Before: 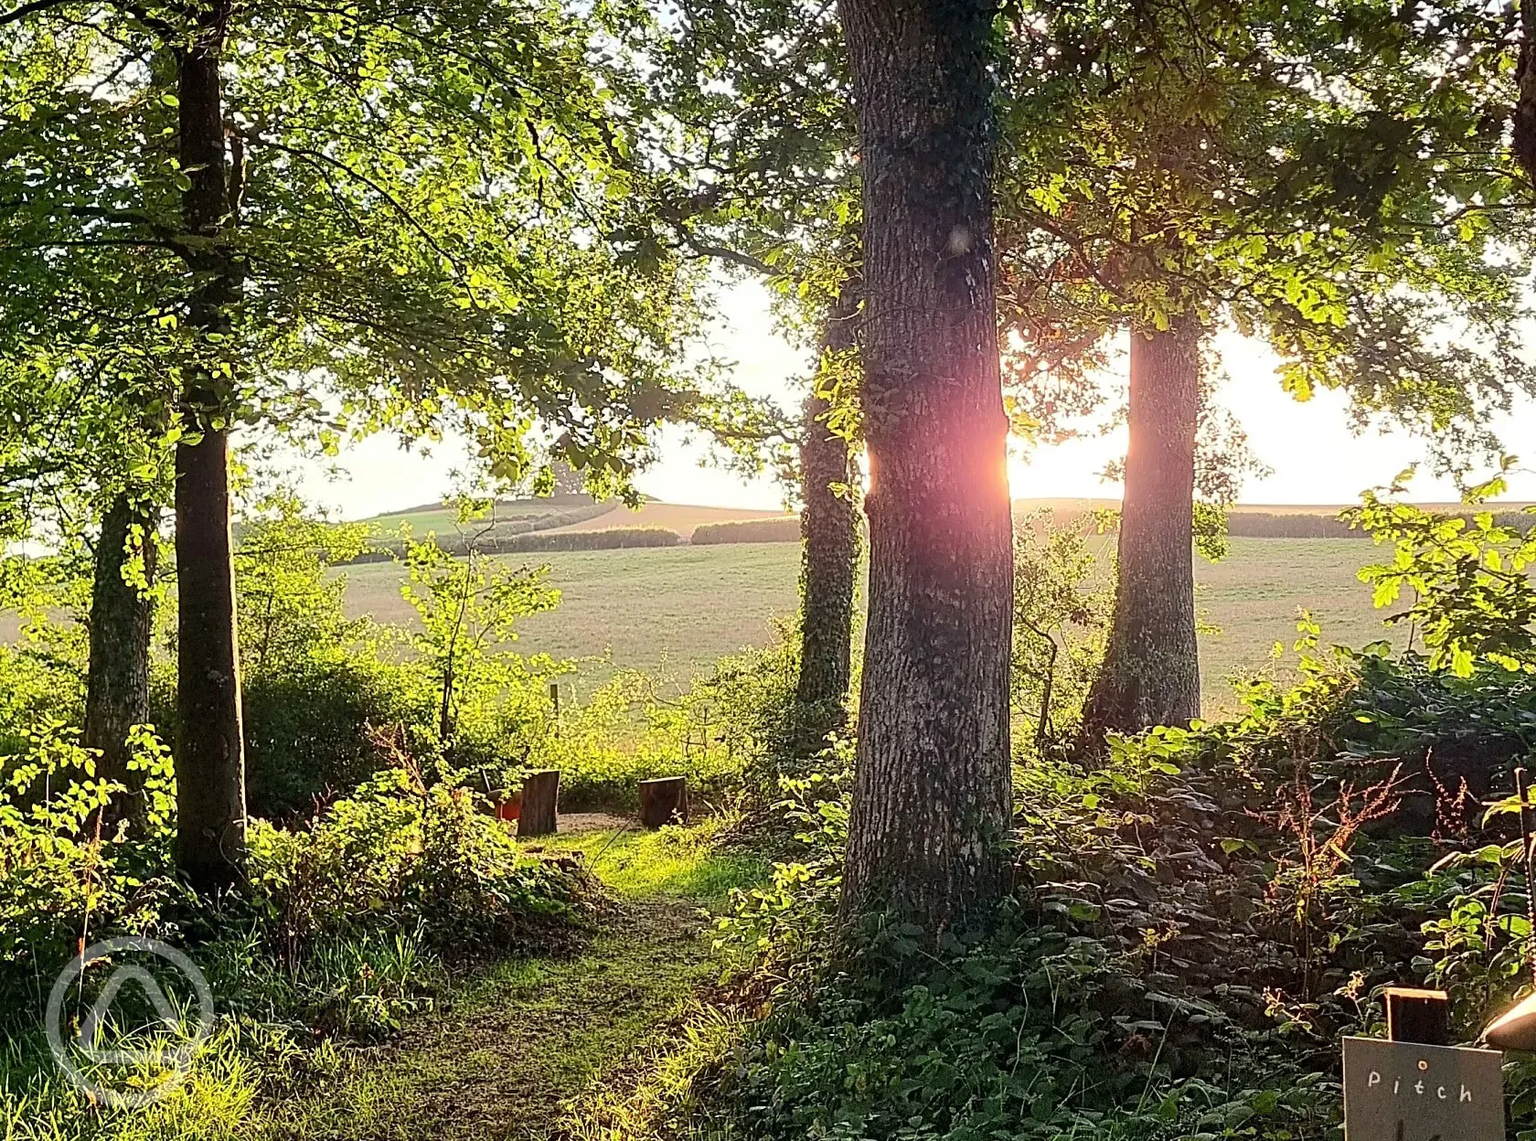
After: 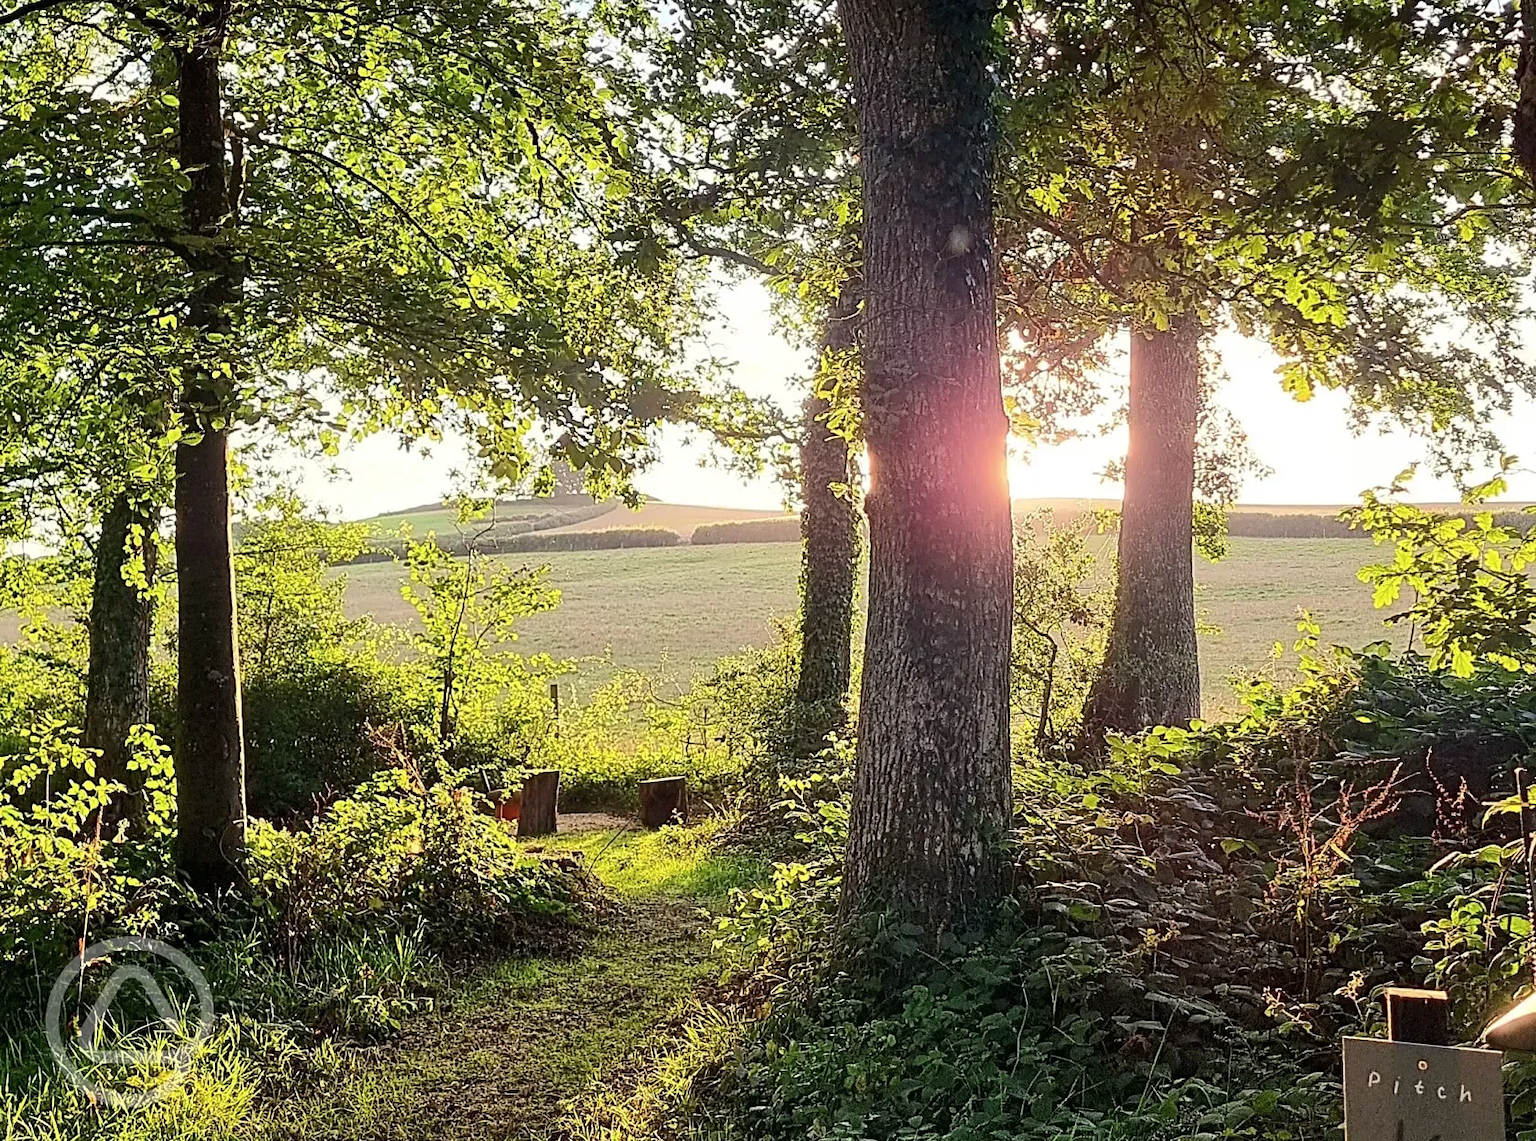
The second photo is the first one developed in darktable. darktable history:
color zones: curves: ch1 [(0, 0.469) (0.001, 0.469) (0.12, 0.446) (0.248, 0.469) (0.5, 0.5) (0.748, 0.5) (0.999, 0.469) (1, 0.469)]
